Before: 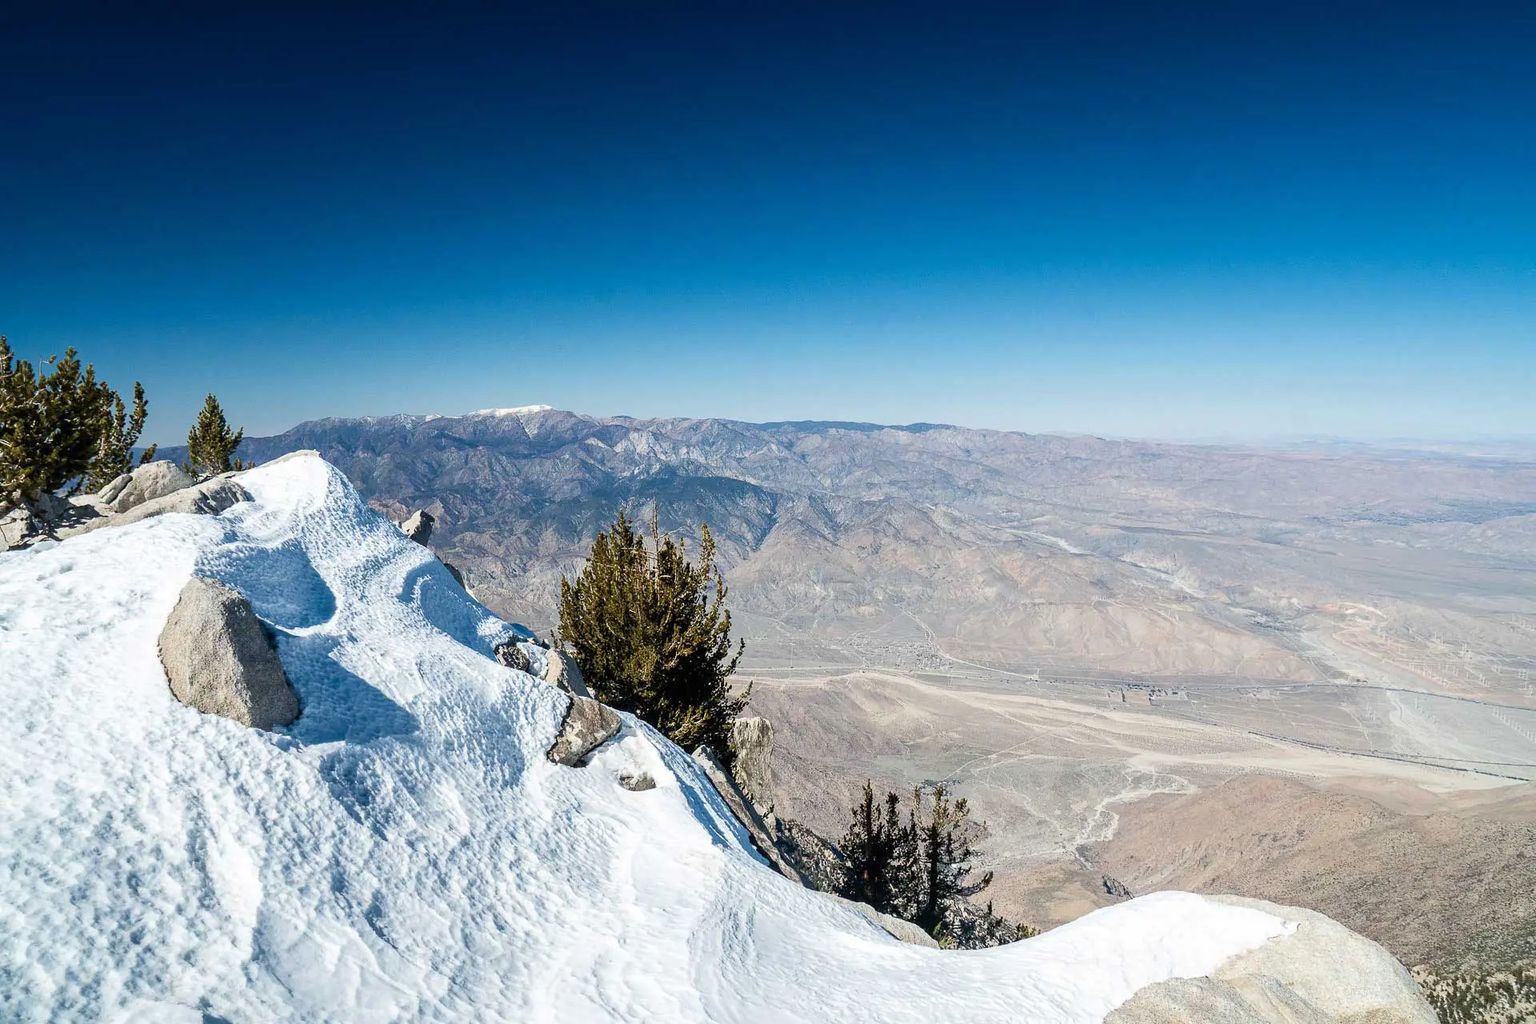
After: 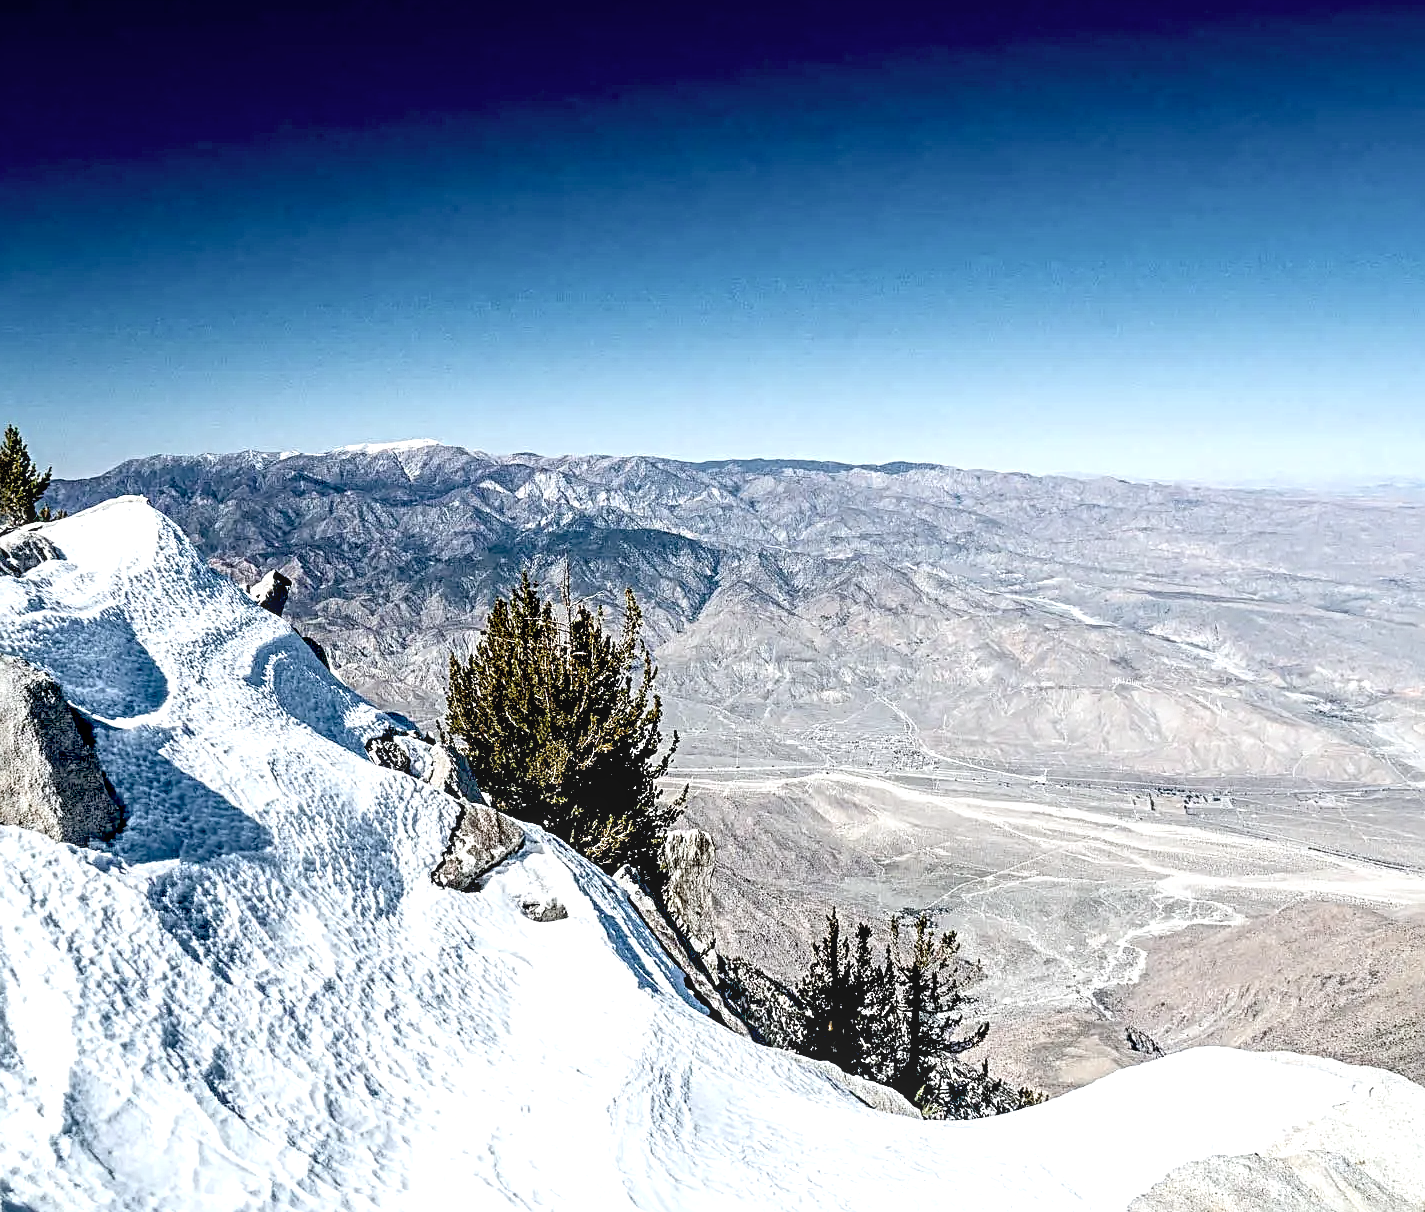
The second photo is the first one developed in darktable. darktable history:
local contrast: on, module defaults
contrast brightness saturation: contrast 0.1, saturation -0.36
exposure: black level correction 0.04, exposure 0.5 EV, compensate highlight preservation false
white balance: red 0.98, blue 1.034
sharpen: radius 4
tone equalizer: on, module defaults
rgb curve: mode RGB, independent channels
crop and rotate: left 13.15%, top 5.251%, right 12.609%
